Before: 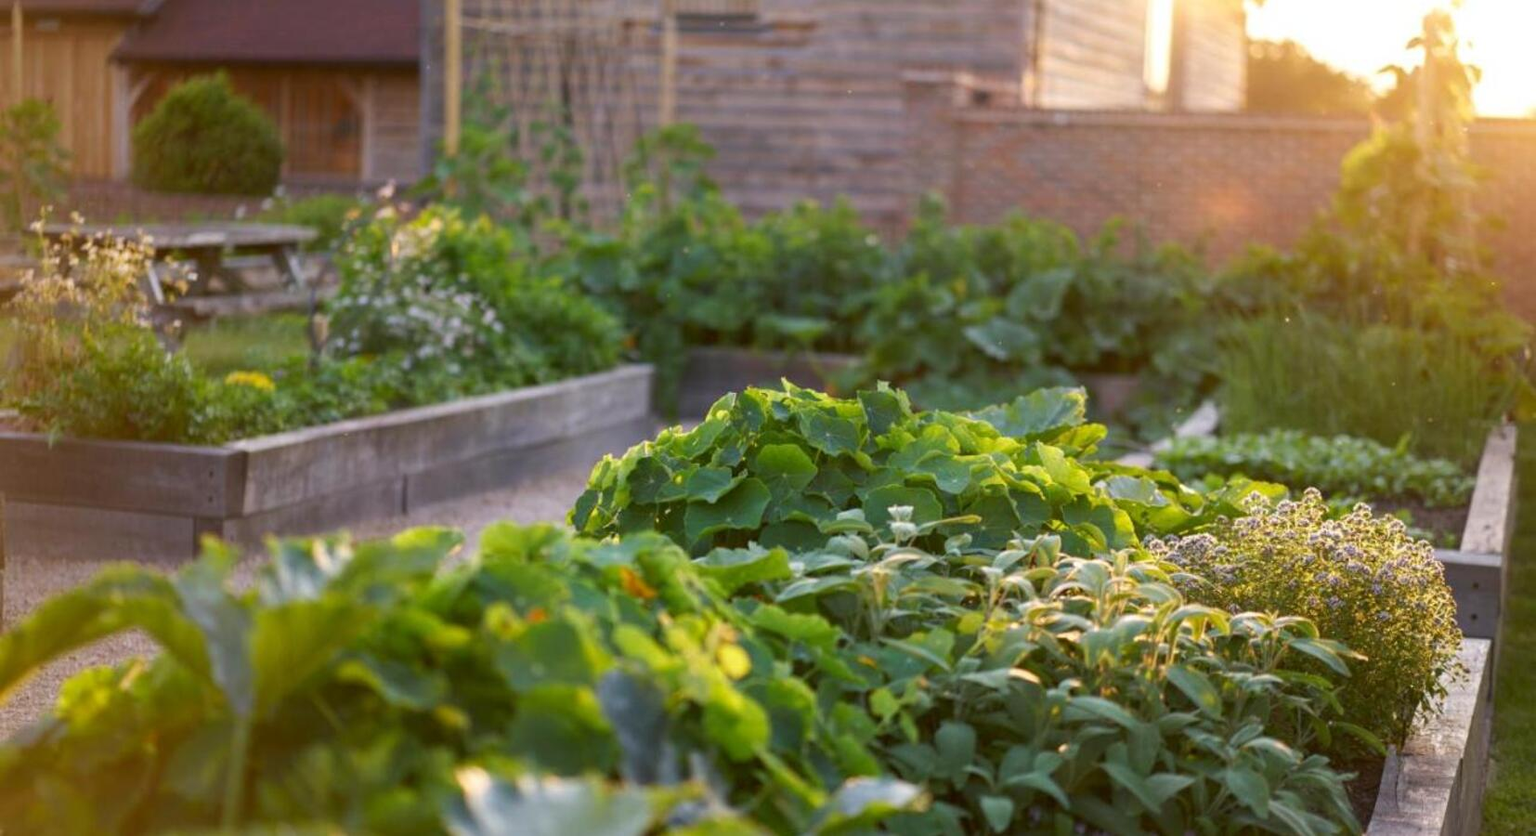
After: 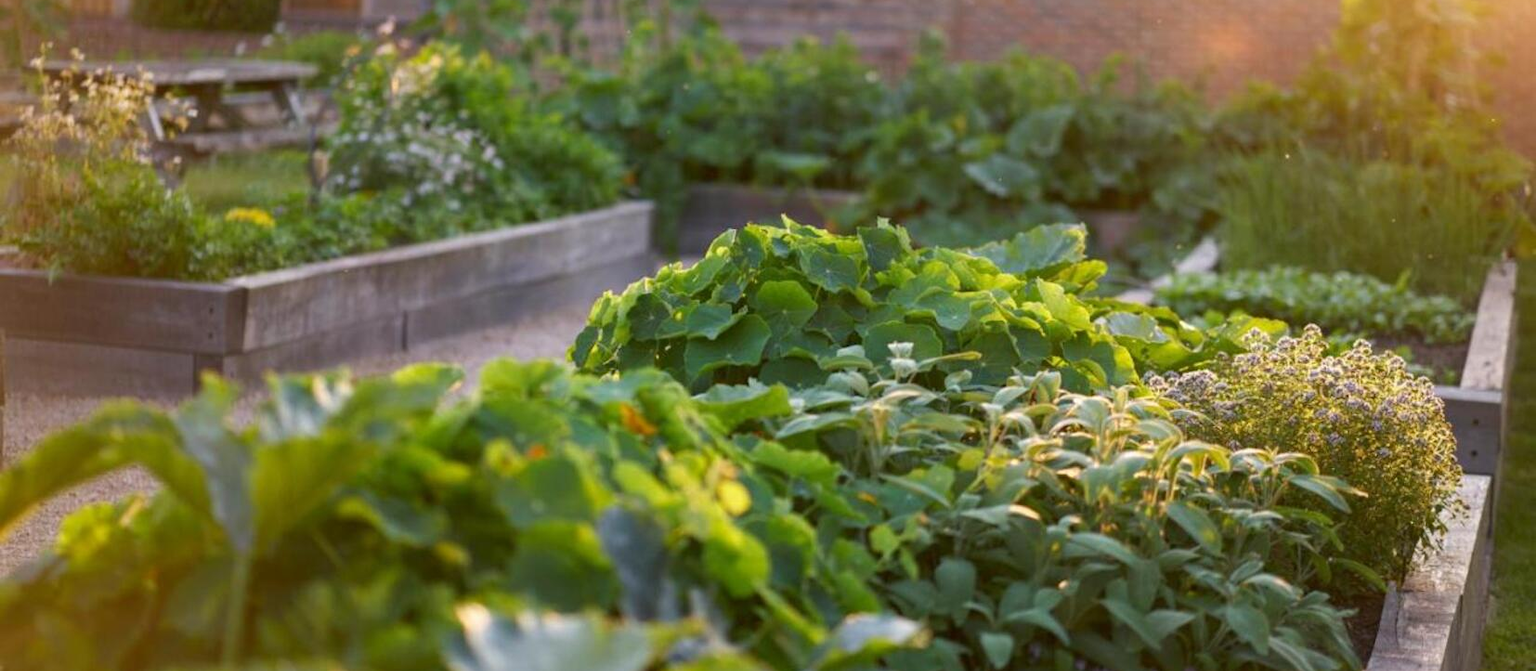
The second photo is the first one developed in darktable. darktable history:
crop and rotate: top 19.653%
